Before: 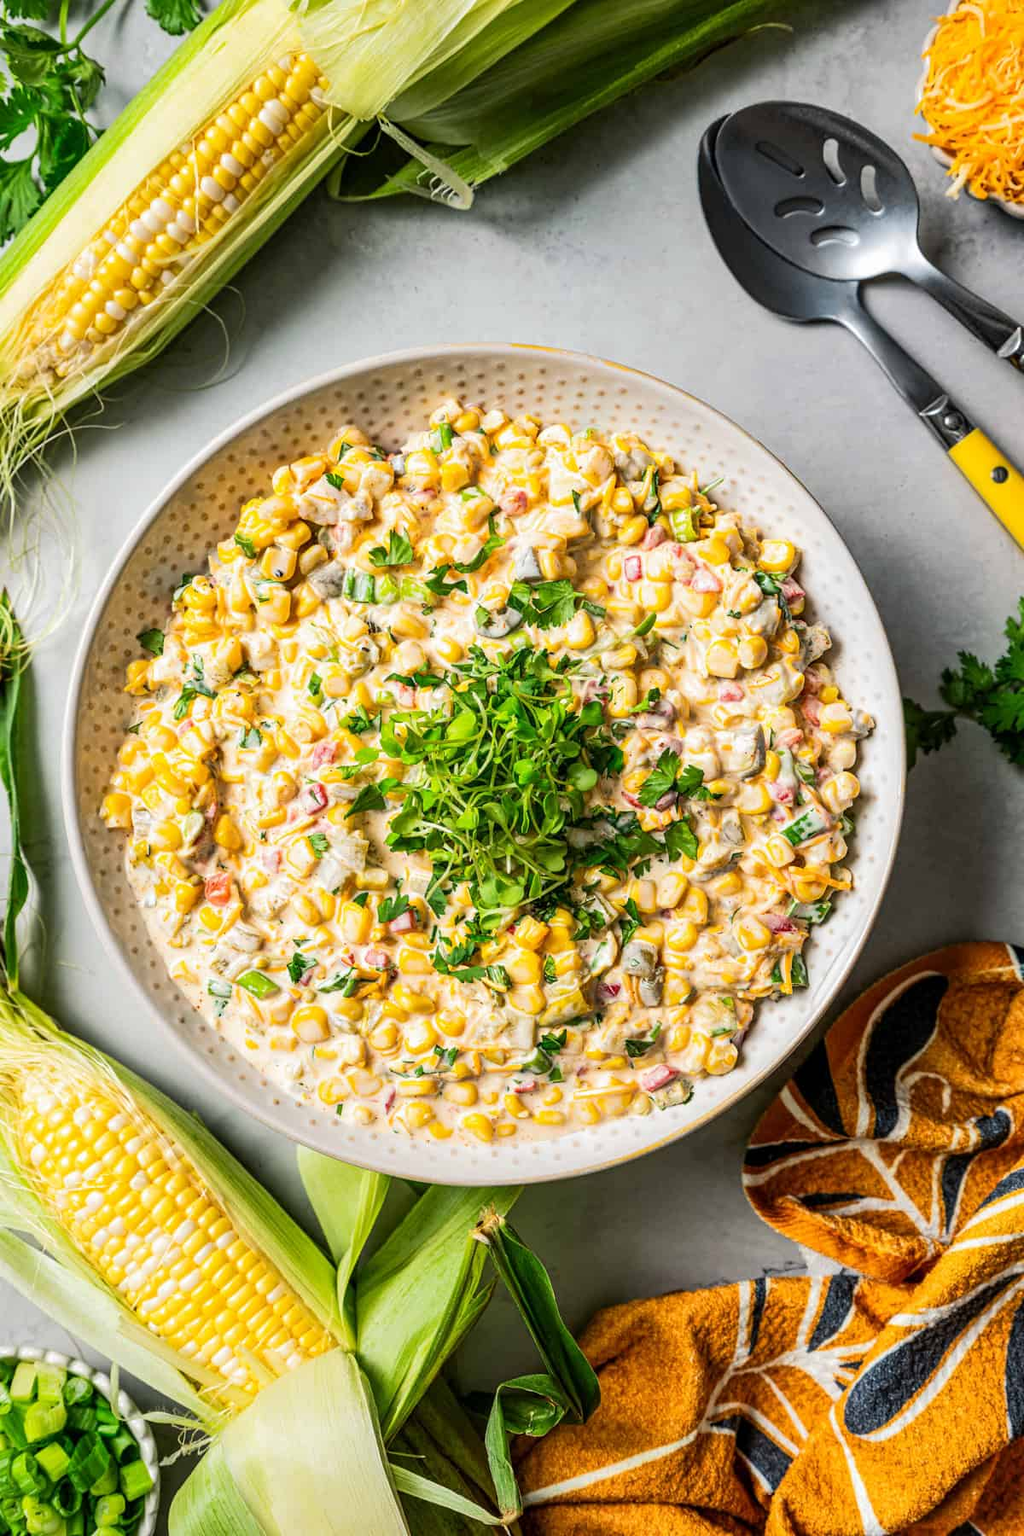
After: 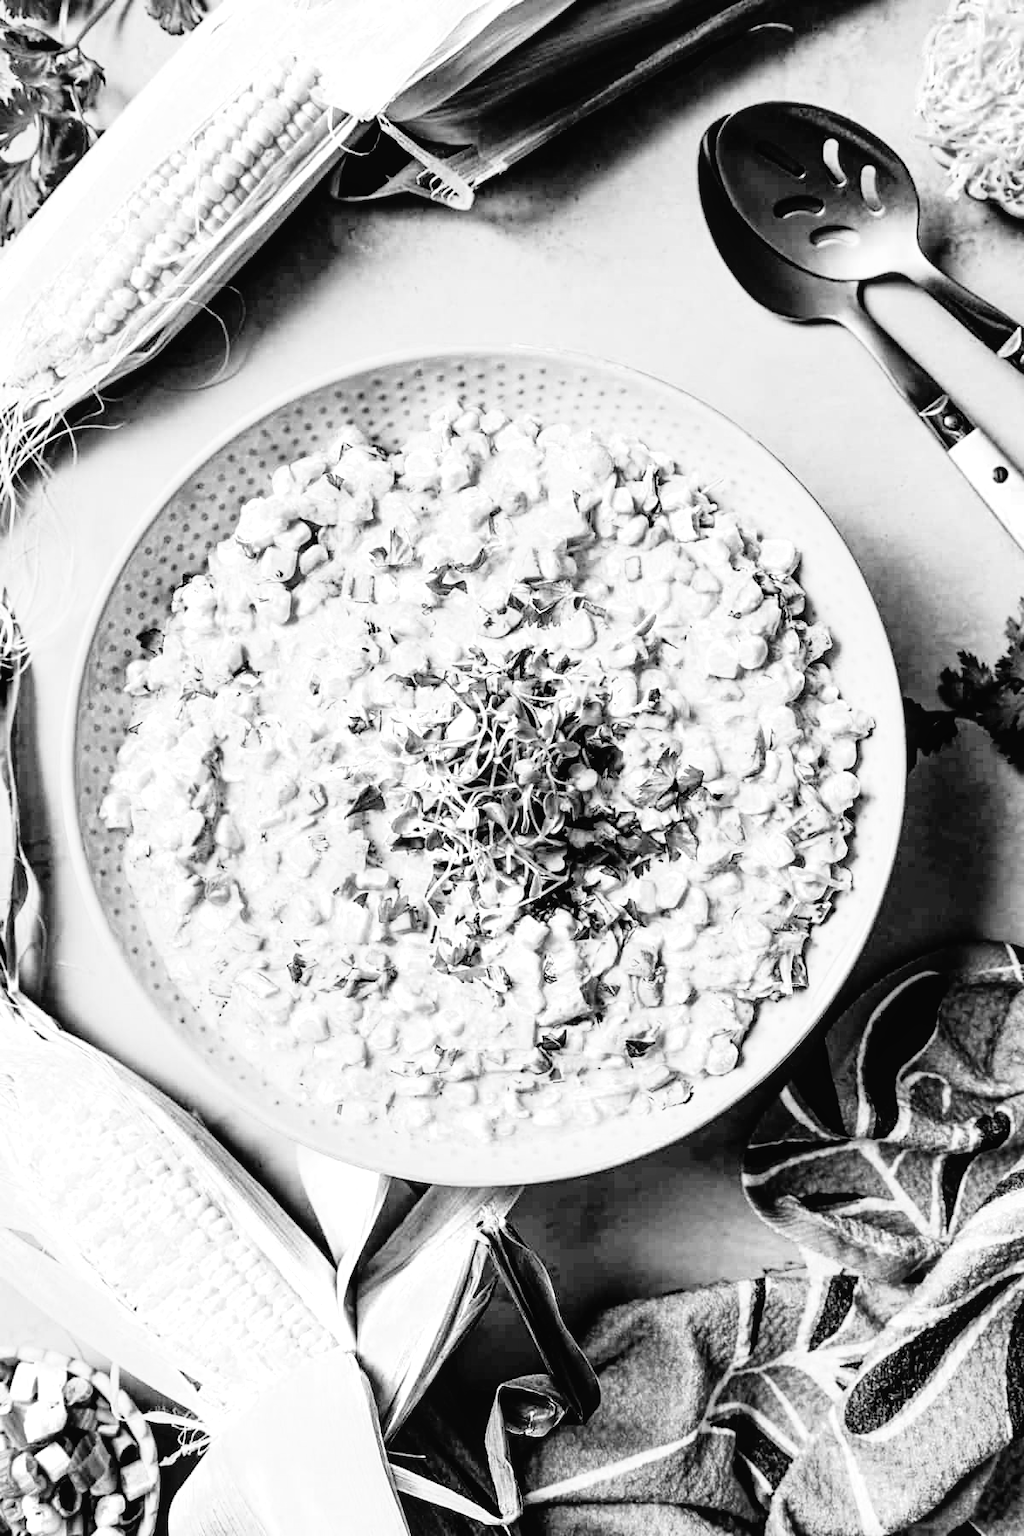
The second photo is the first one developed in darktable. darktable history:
levels: black 3.79%, levels [0, 0.476, 0.951]
color zones: curves: ch0 [(0.002, 0.593) (0.143, 0.417) (0.285, 0.541) (0.455, 0.289) (0.608, 0.327) (0.727, 0.283) (0.869, 0.571) (1, 0.603)]; ch1 [(0, 0) (0.143, 0) (0.286, 0) (0.429, 0) (0.571, 0) (0.714, 0) (0.857, 0)]
tone curve: curves: ch0 [(0, 0.022) (0.114, 0.088) (0.282, 0.316) (0.446, 0.511) (0.613, 0.693) (0.786, 0.843) (0.999, 0.949)]; ch1 [(0, 0) (0.395, 0.343) (0.463, 0.427) (0.486, 0.474) (0.503, 0.5) (0.535, 0.522) (0.555, 0.546) (0.594, 0.614) (0.755, 0.793) (1, 1)]; ch2 [(0, 0) (0.369, 0.388) (0.449, 0.431) (0.501, 0.5) (0.528, 0.517) (0.561, 0.598) (0.697, 0.721) (1, 1)], preserve colors none
local contrast: highlights 106%, shadows 97%, detail 119%, midtone range 0.2
filmic rgb: black relative exposure -5.11 EV, white relative exposure 3.99 EV, hardness 2.9, contrast 1.299, highlights saturation mix -31.41%, iterations of high-quality reconstruction 0
tone equalizer: -8 EV -0.407 EV, -7 EV -0.364 EV, -6 EV -0.313 EV, -5 EV -0.233 EV, -3 EV 0.218 EV, -2 EV 0.312 EV, -1 EV 0.406 EV, +0 EV 0.39 EV
